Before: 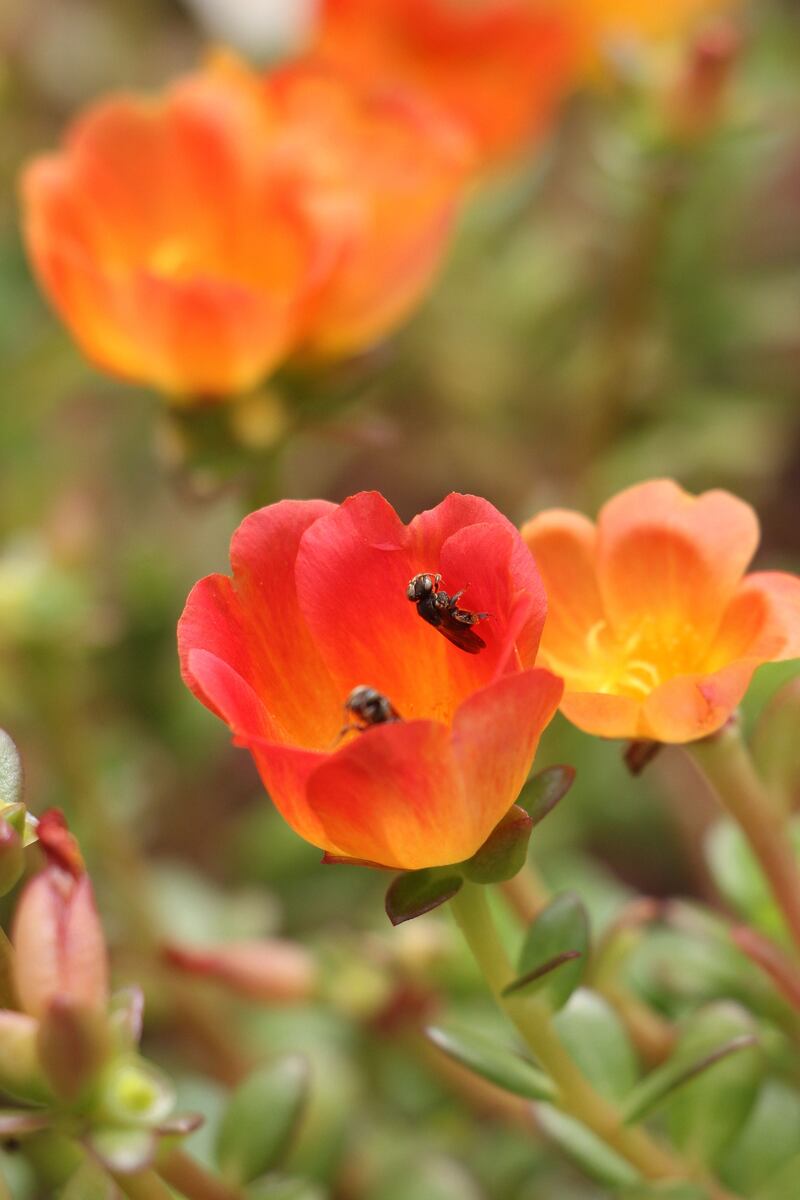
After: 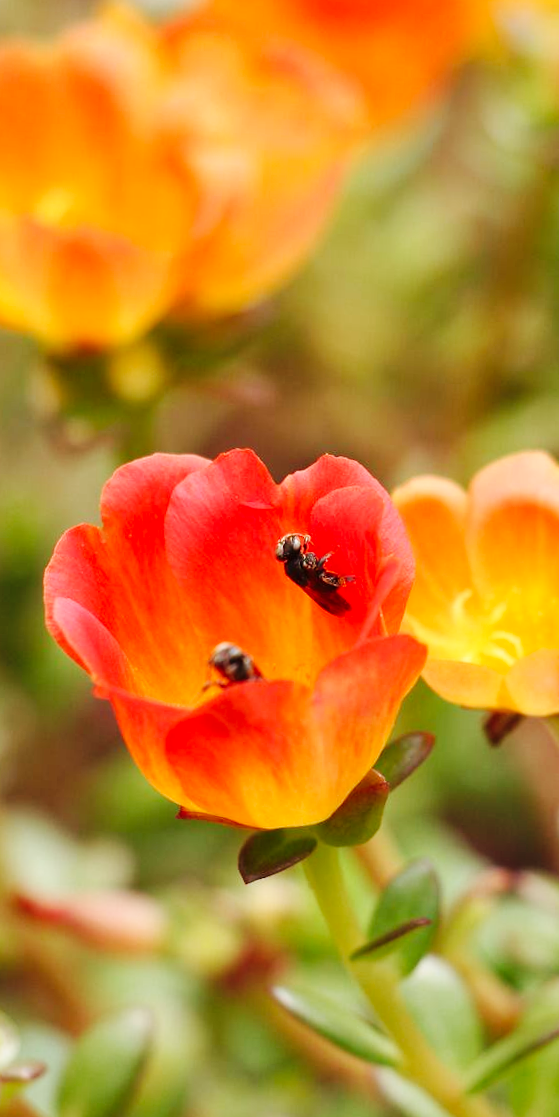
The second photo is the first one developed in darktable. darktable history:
crop and rotate: angle -2.84°, left 14.12%, top 0.045%, right 10.875%, bottom 0.058%
base curve: curves: ch0 [(0, 0) (0.032, 0.025) (0.121, 0.166) (0.206, 0.329) (0.605, 0.79) (1, 1)], preserve colors none
